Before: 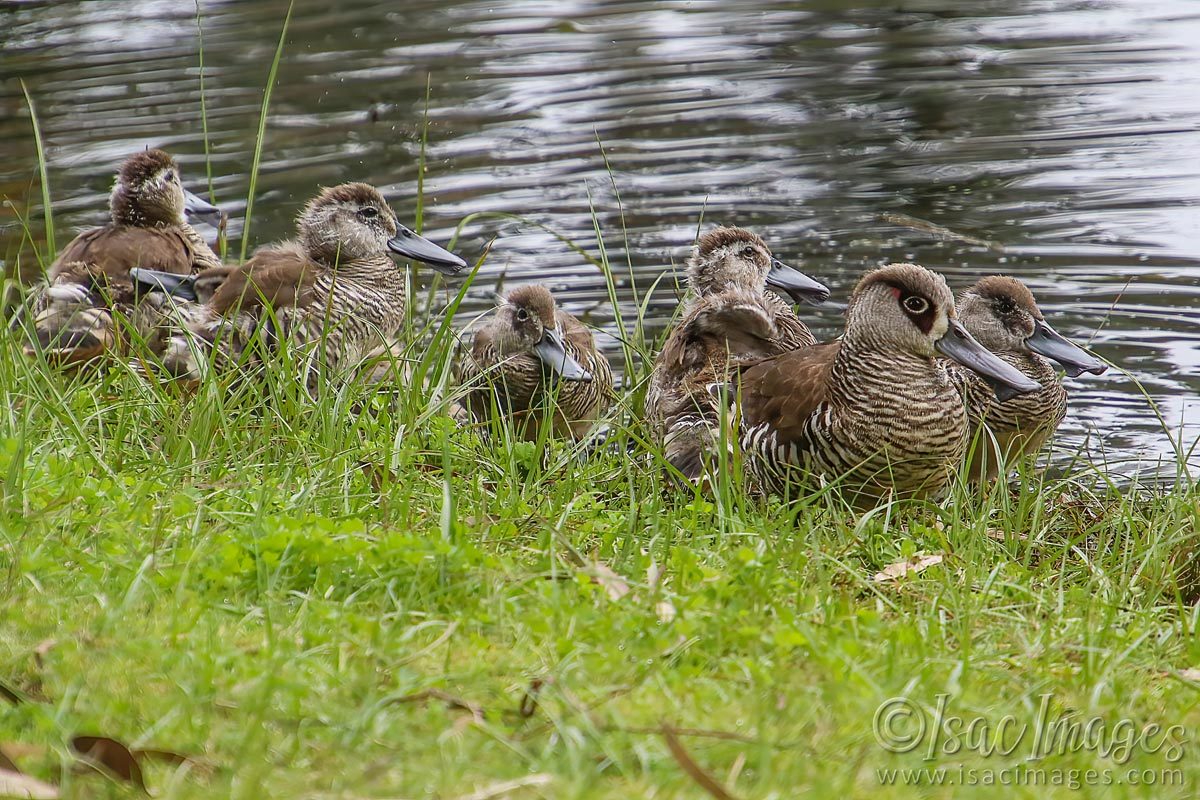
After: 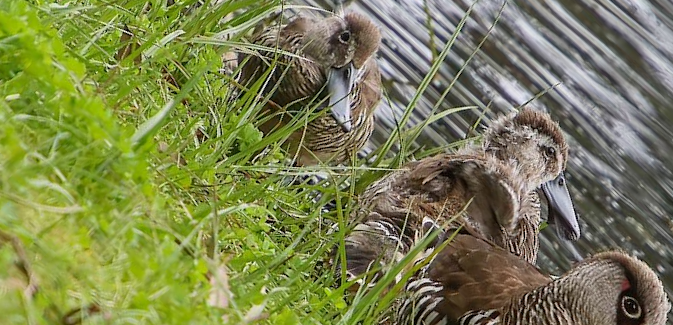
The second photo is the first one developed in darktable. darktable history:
crop and rotate: angle -44.87°, top 16.473%, right 0.879%, bottom 11.692%
